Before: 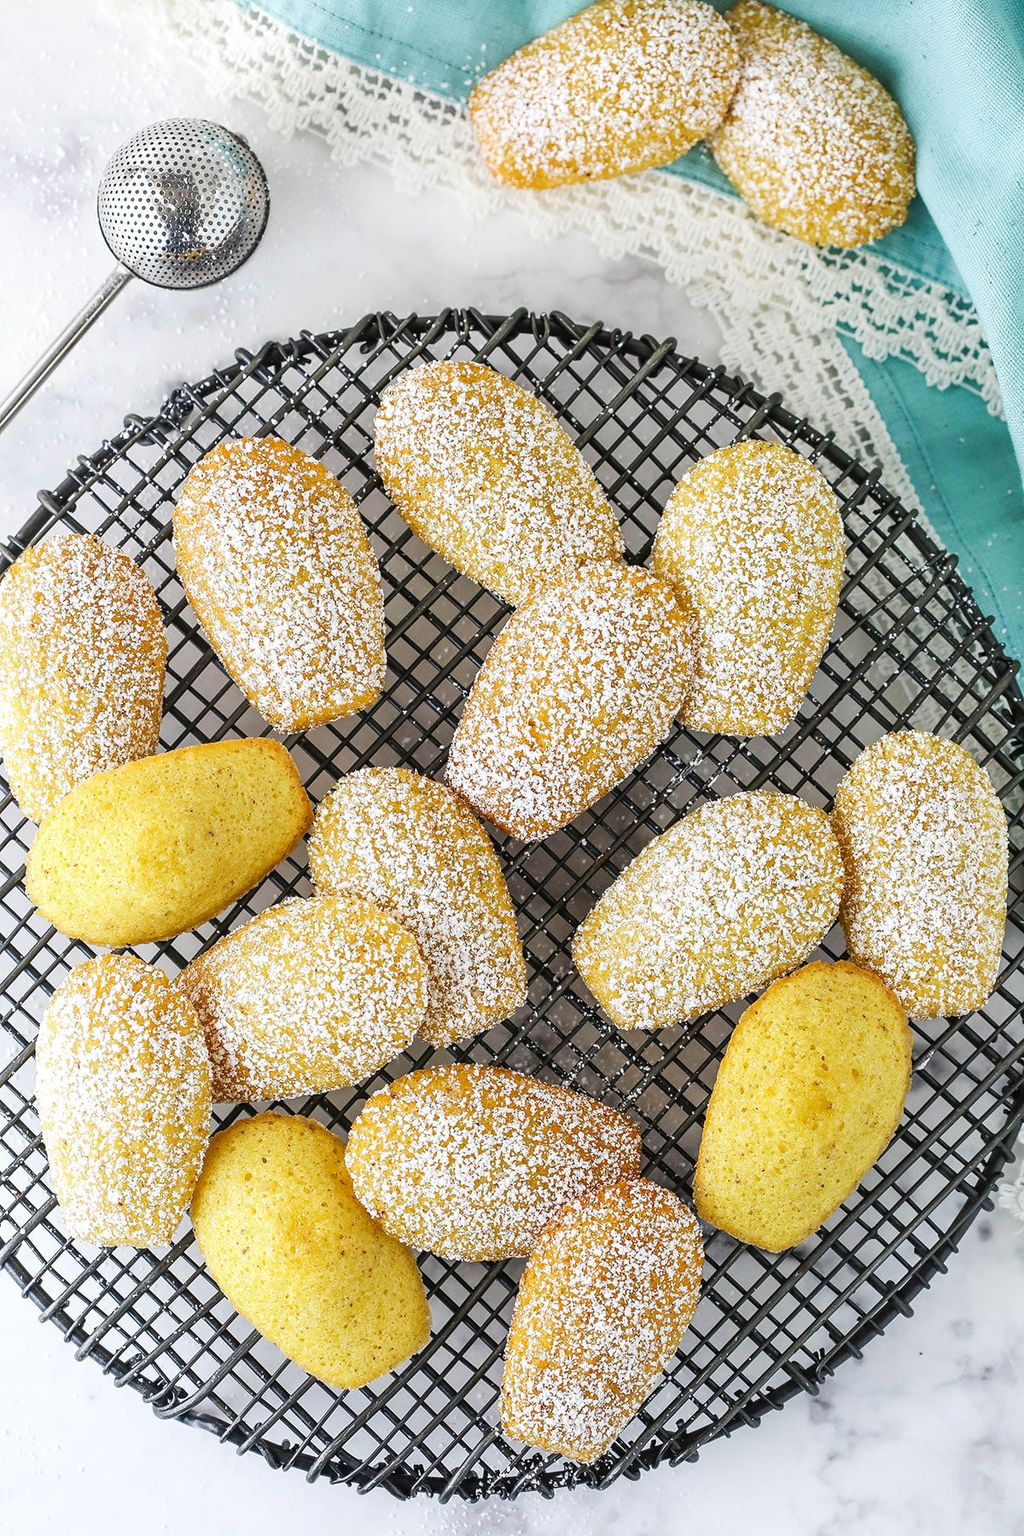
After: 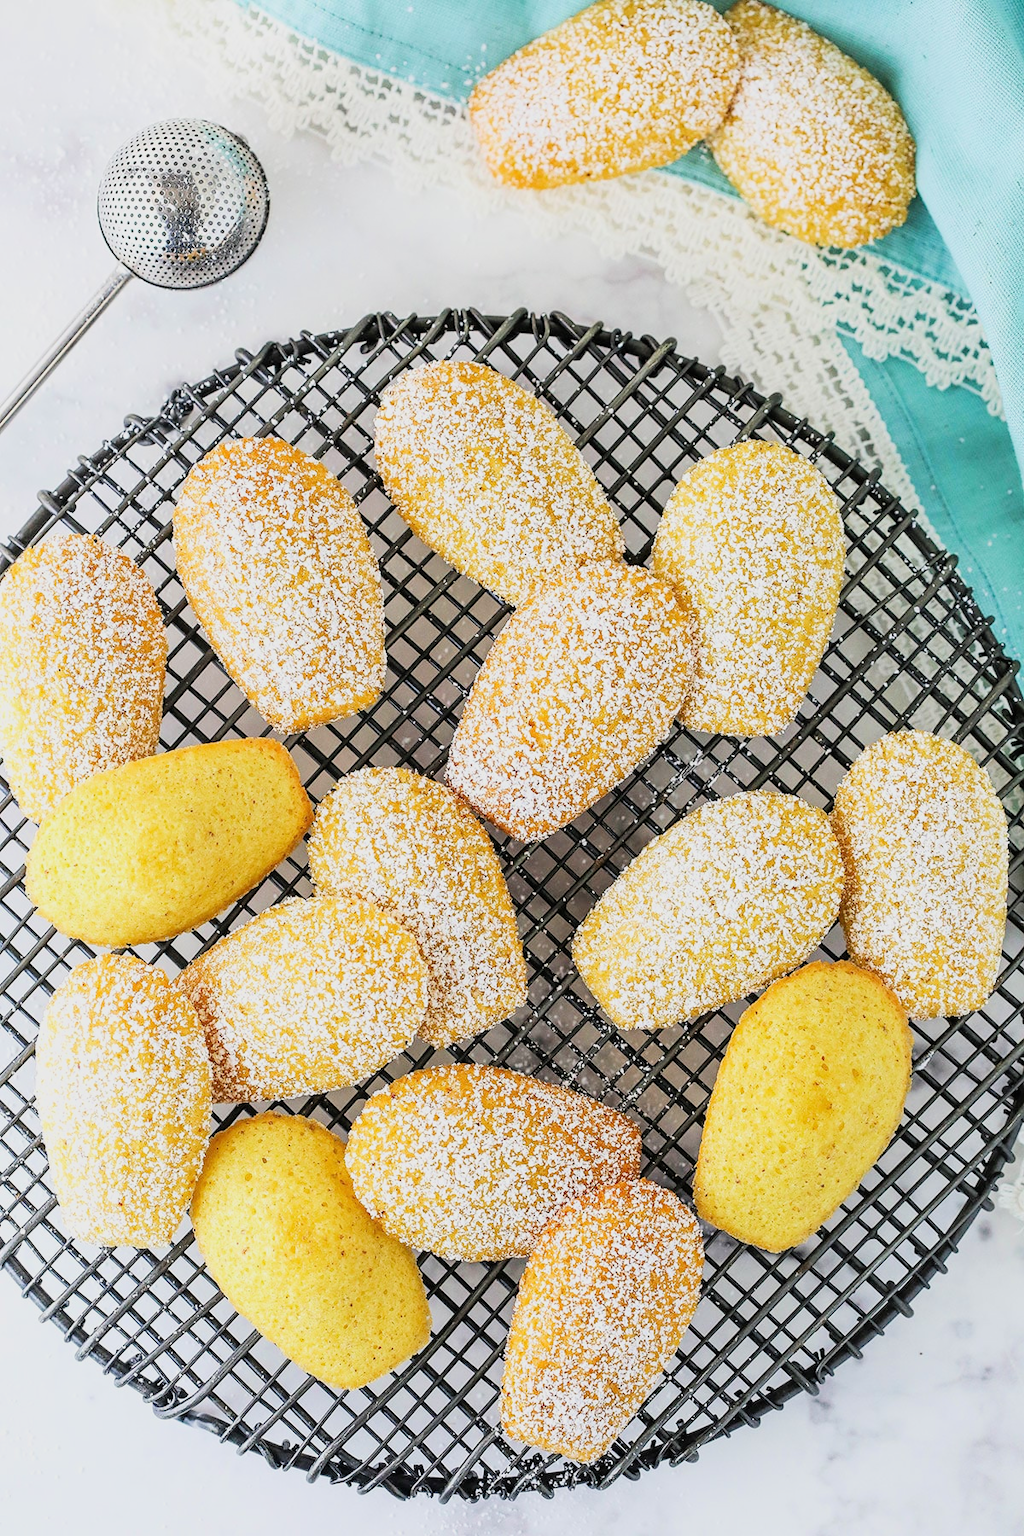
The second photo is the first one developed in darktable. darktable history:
tone equalizer: on, module defaults
filmic rgb: black relative exposure -8.42 EV, white relative exposure 4.68 EV, hardness 3.82, color science v6 (2022)
exposure: black level correction 0, exposure 0.7 EV, compensate exposure bias true, compensate highlight preservation false
